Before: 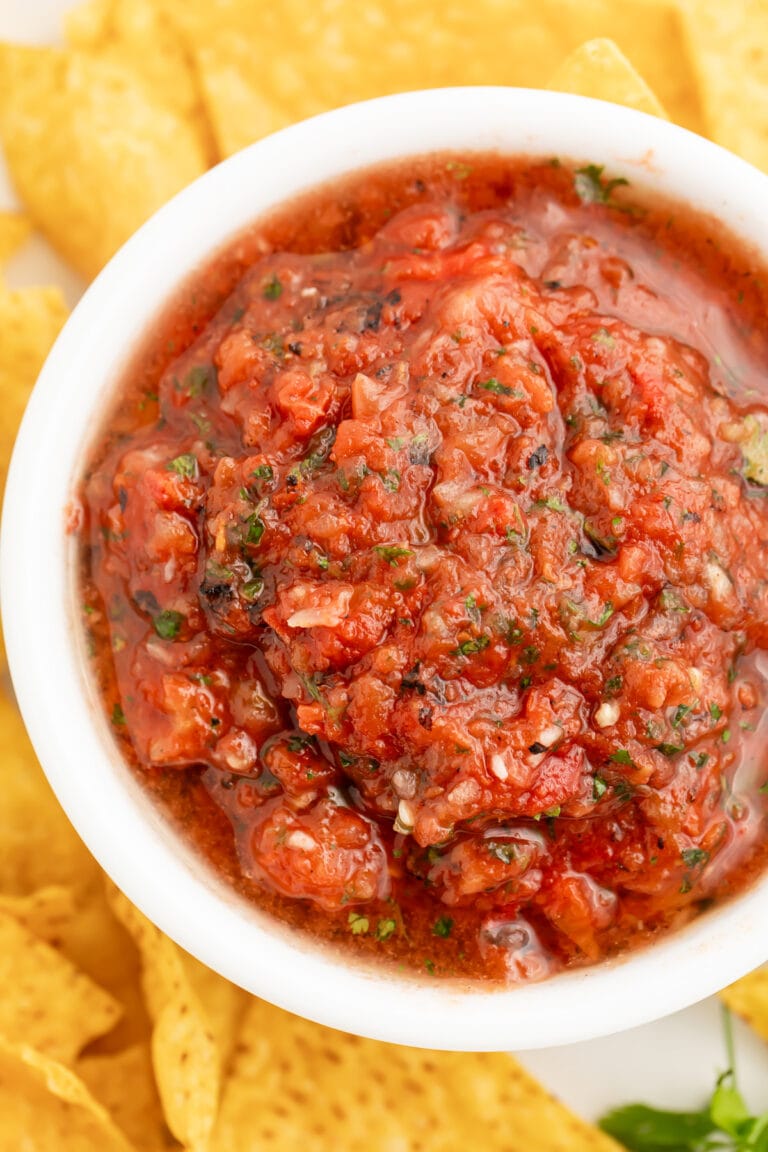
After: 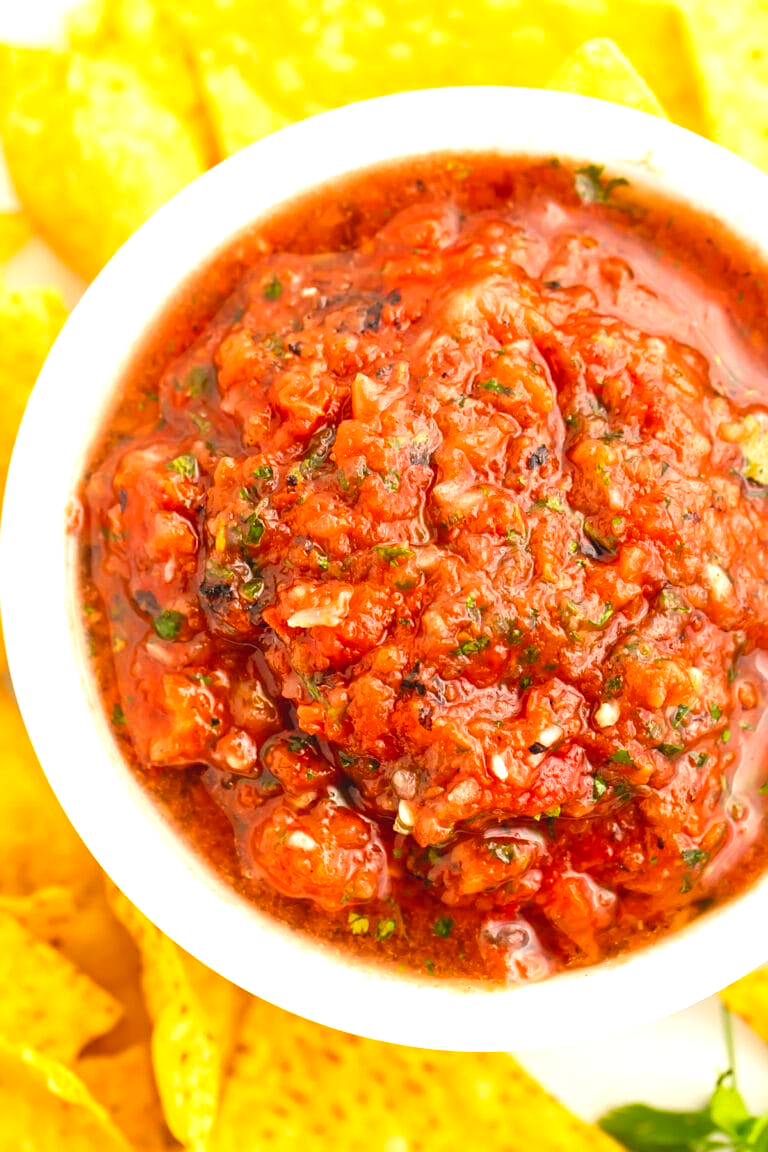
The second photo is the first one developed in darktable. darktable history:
sharpen: amount 0.2
color balance rgb: perceptual saturation grading › global saturation 20%, global vibrance 20%
exposure: black level correction -0.005, exposure 0.622 EV, compensate highlight preservation false
